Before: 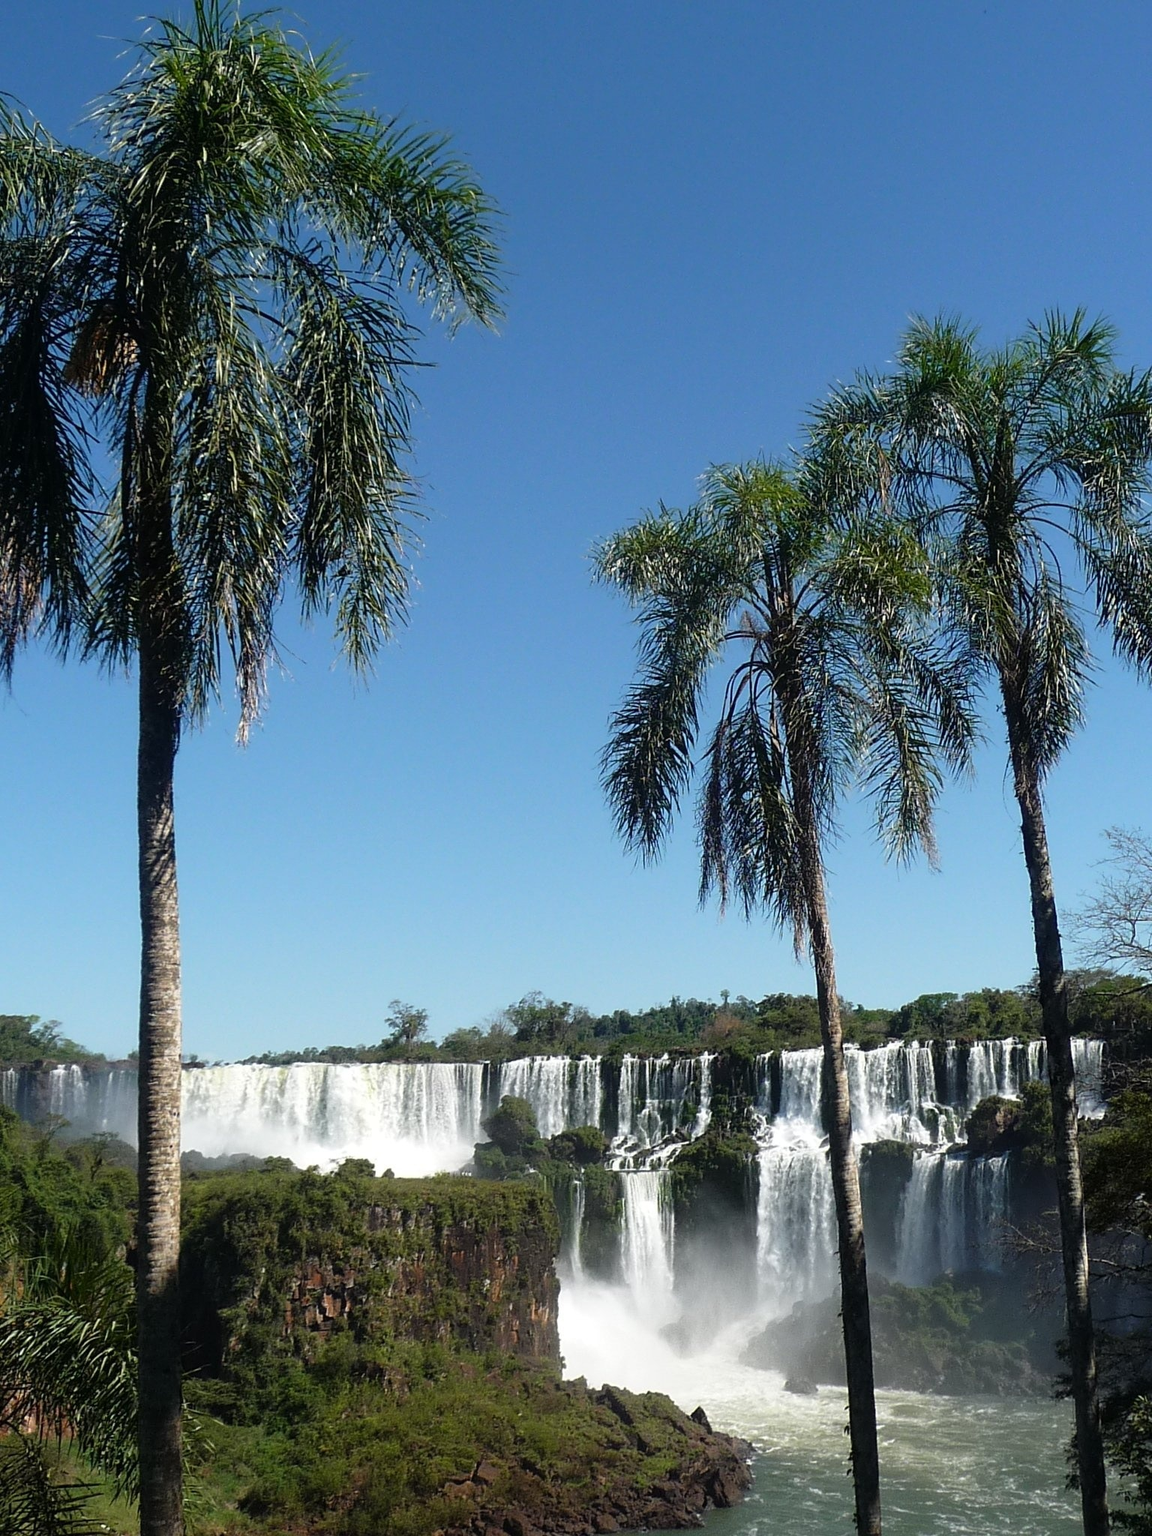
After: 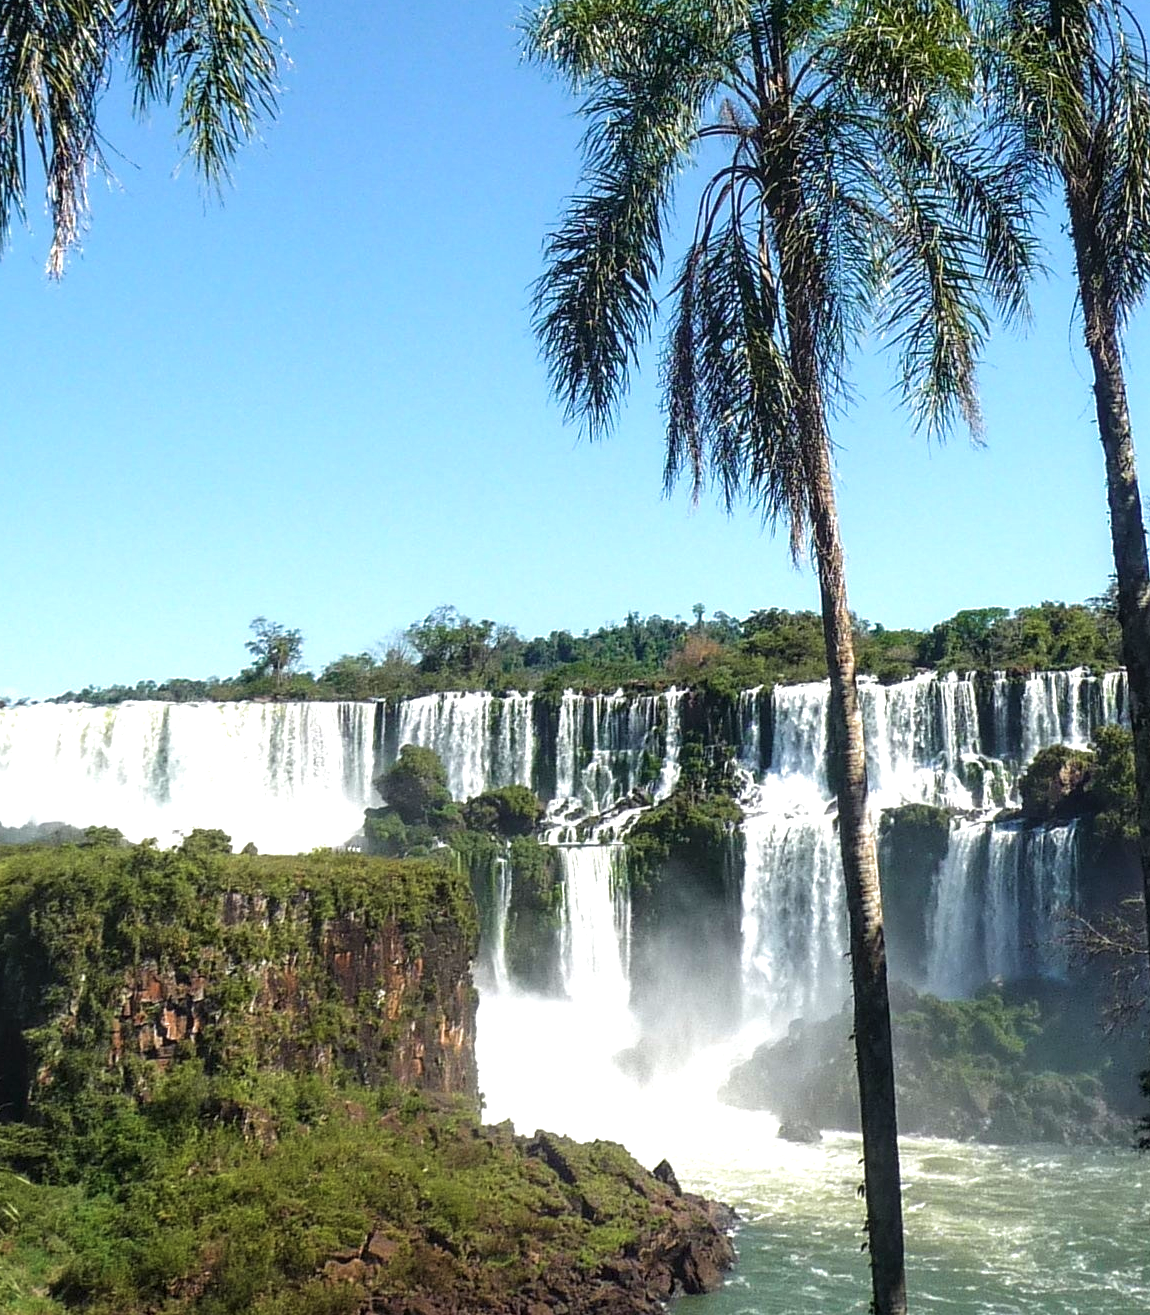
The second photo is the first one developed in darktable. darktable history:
velvia: on, module defaults
local contrast: on, module defaults
exposure: black level correction 0, exposure 0.695 EV, compensate highlight preservation false
crop and rotate: left 17.486%, top 34.98%, right 7.593%, bottom 0.811%
